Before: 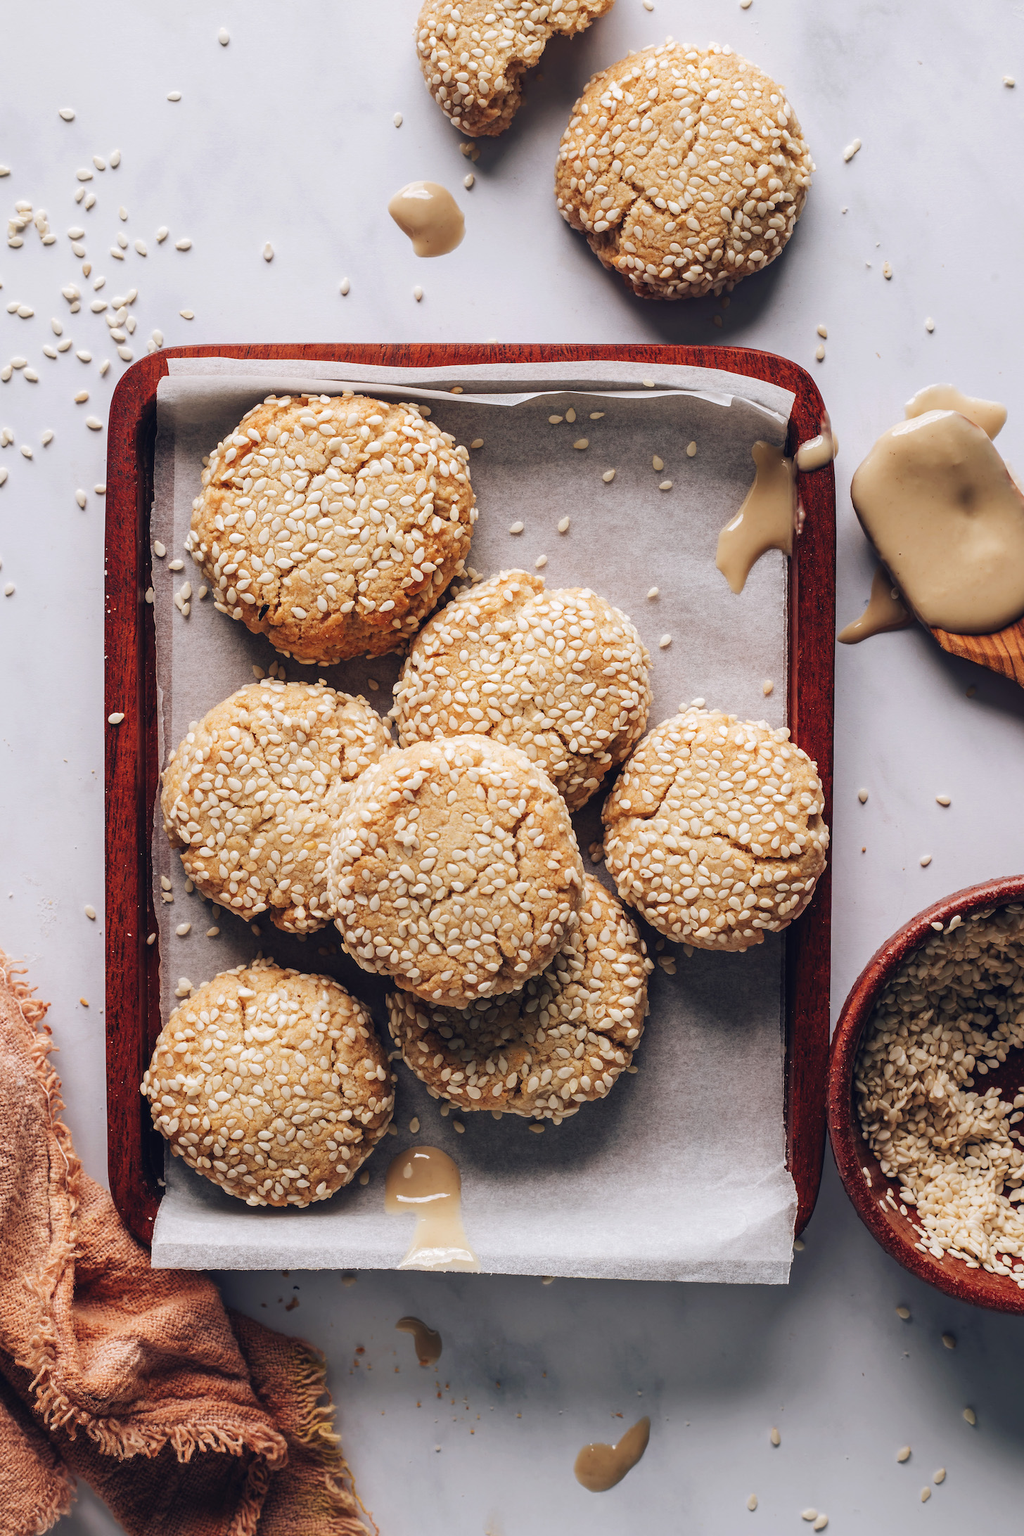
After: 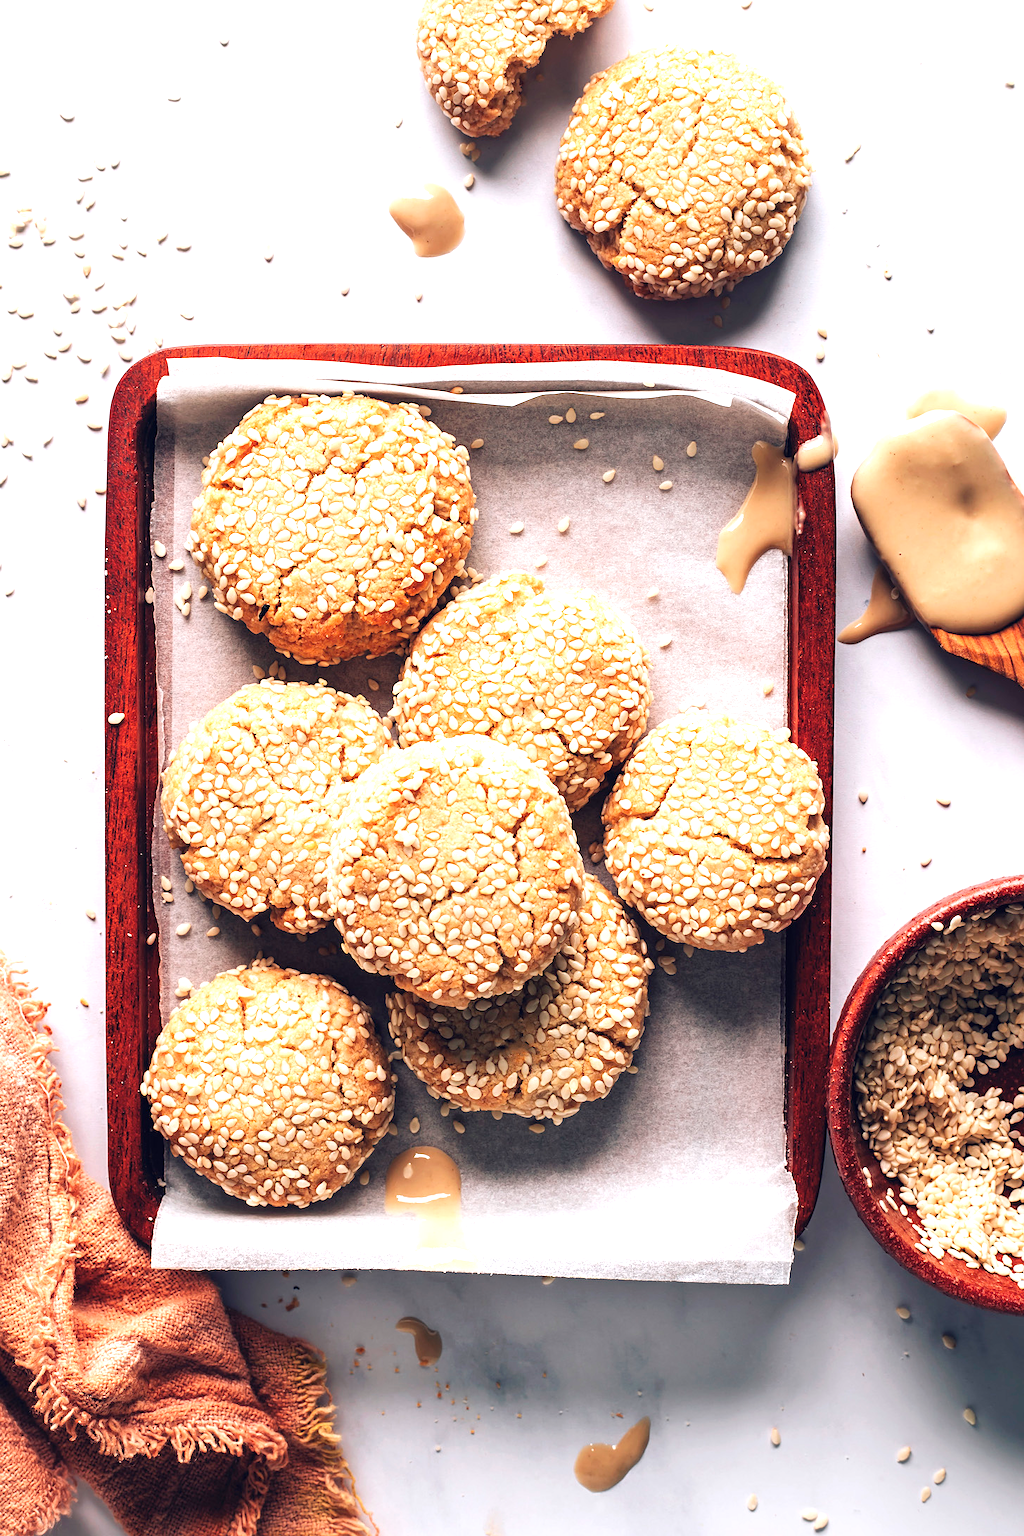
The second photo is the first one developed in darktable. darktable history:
sharpen: amount 0.2
exposure: black level correction 0, exposure 0.9 EV, compensate highlight preservation false
